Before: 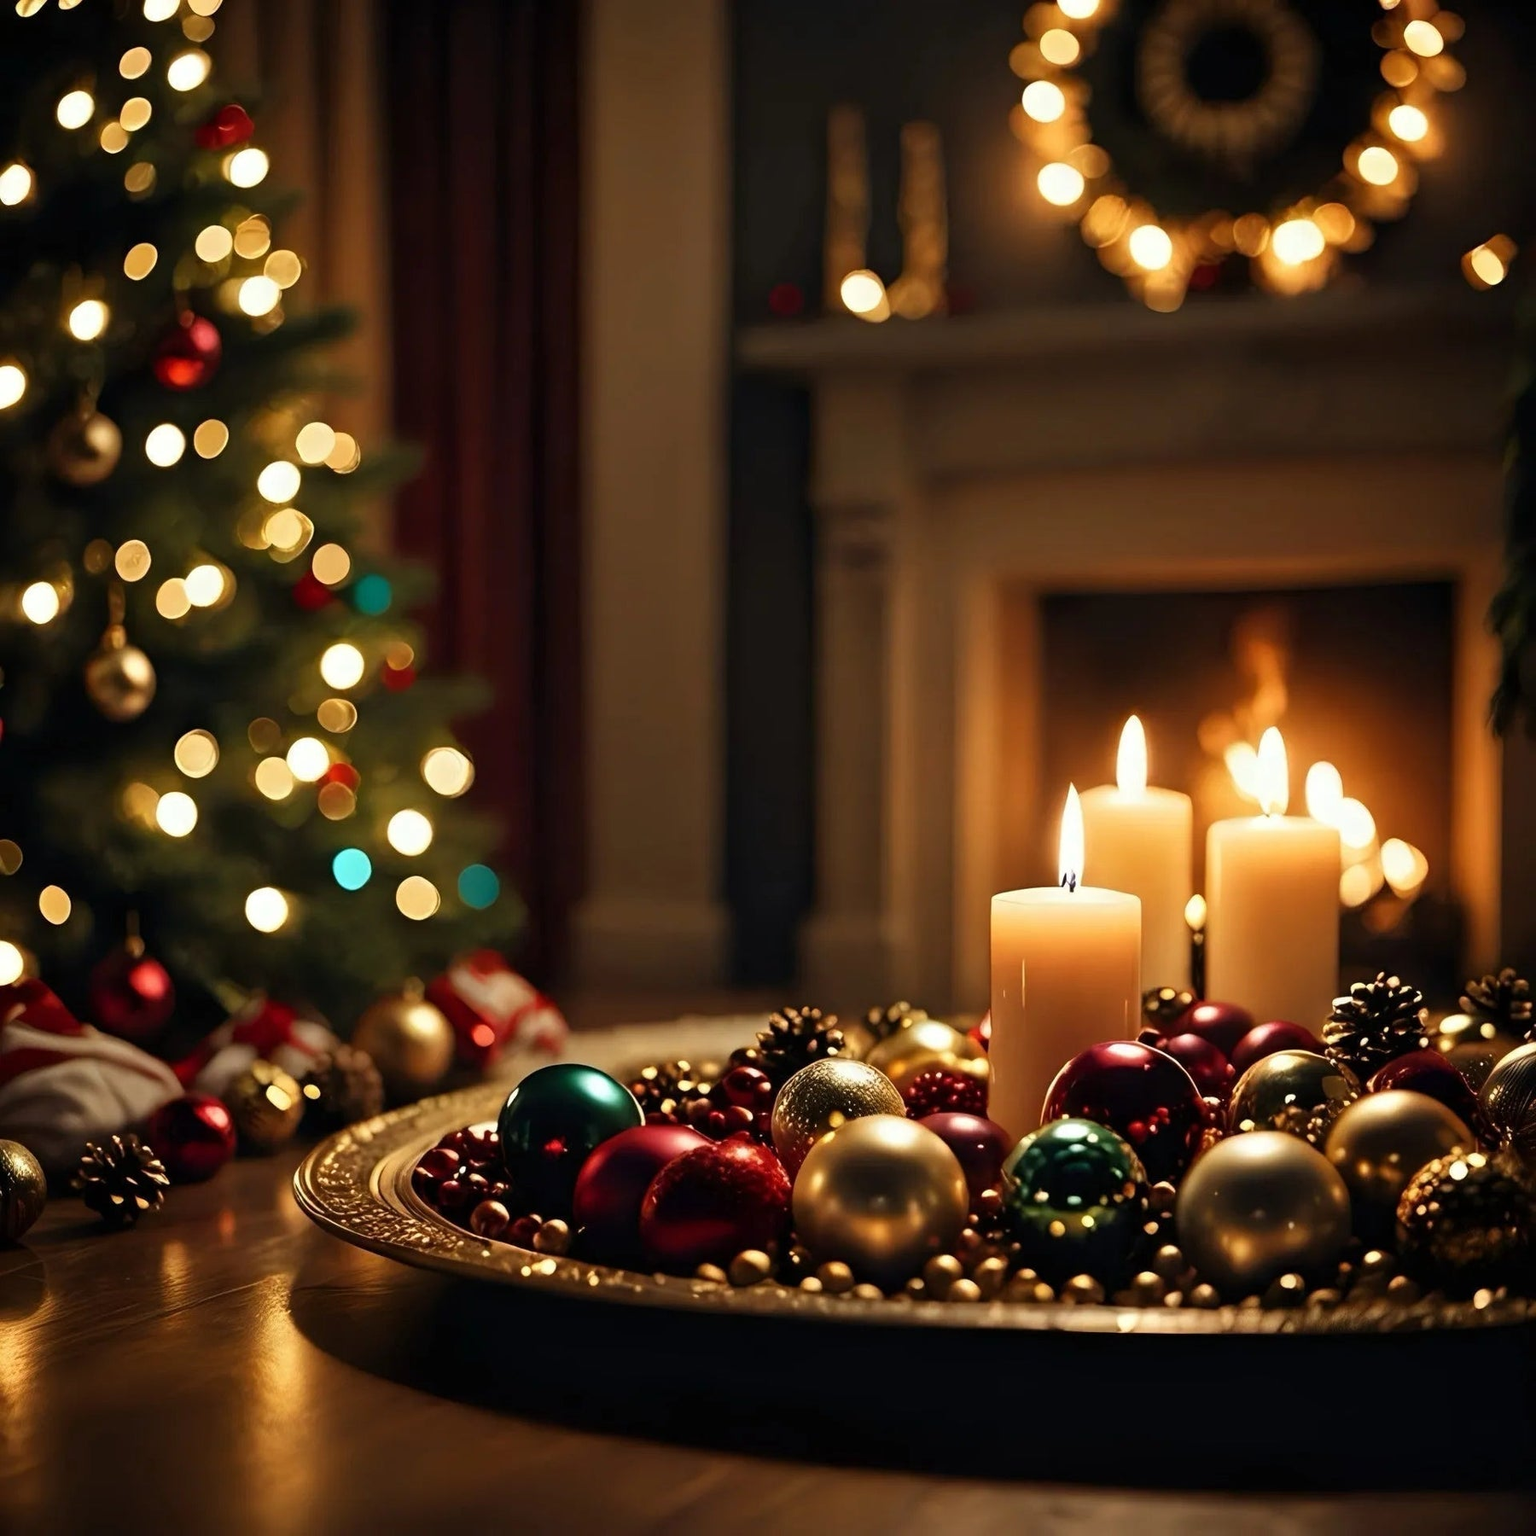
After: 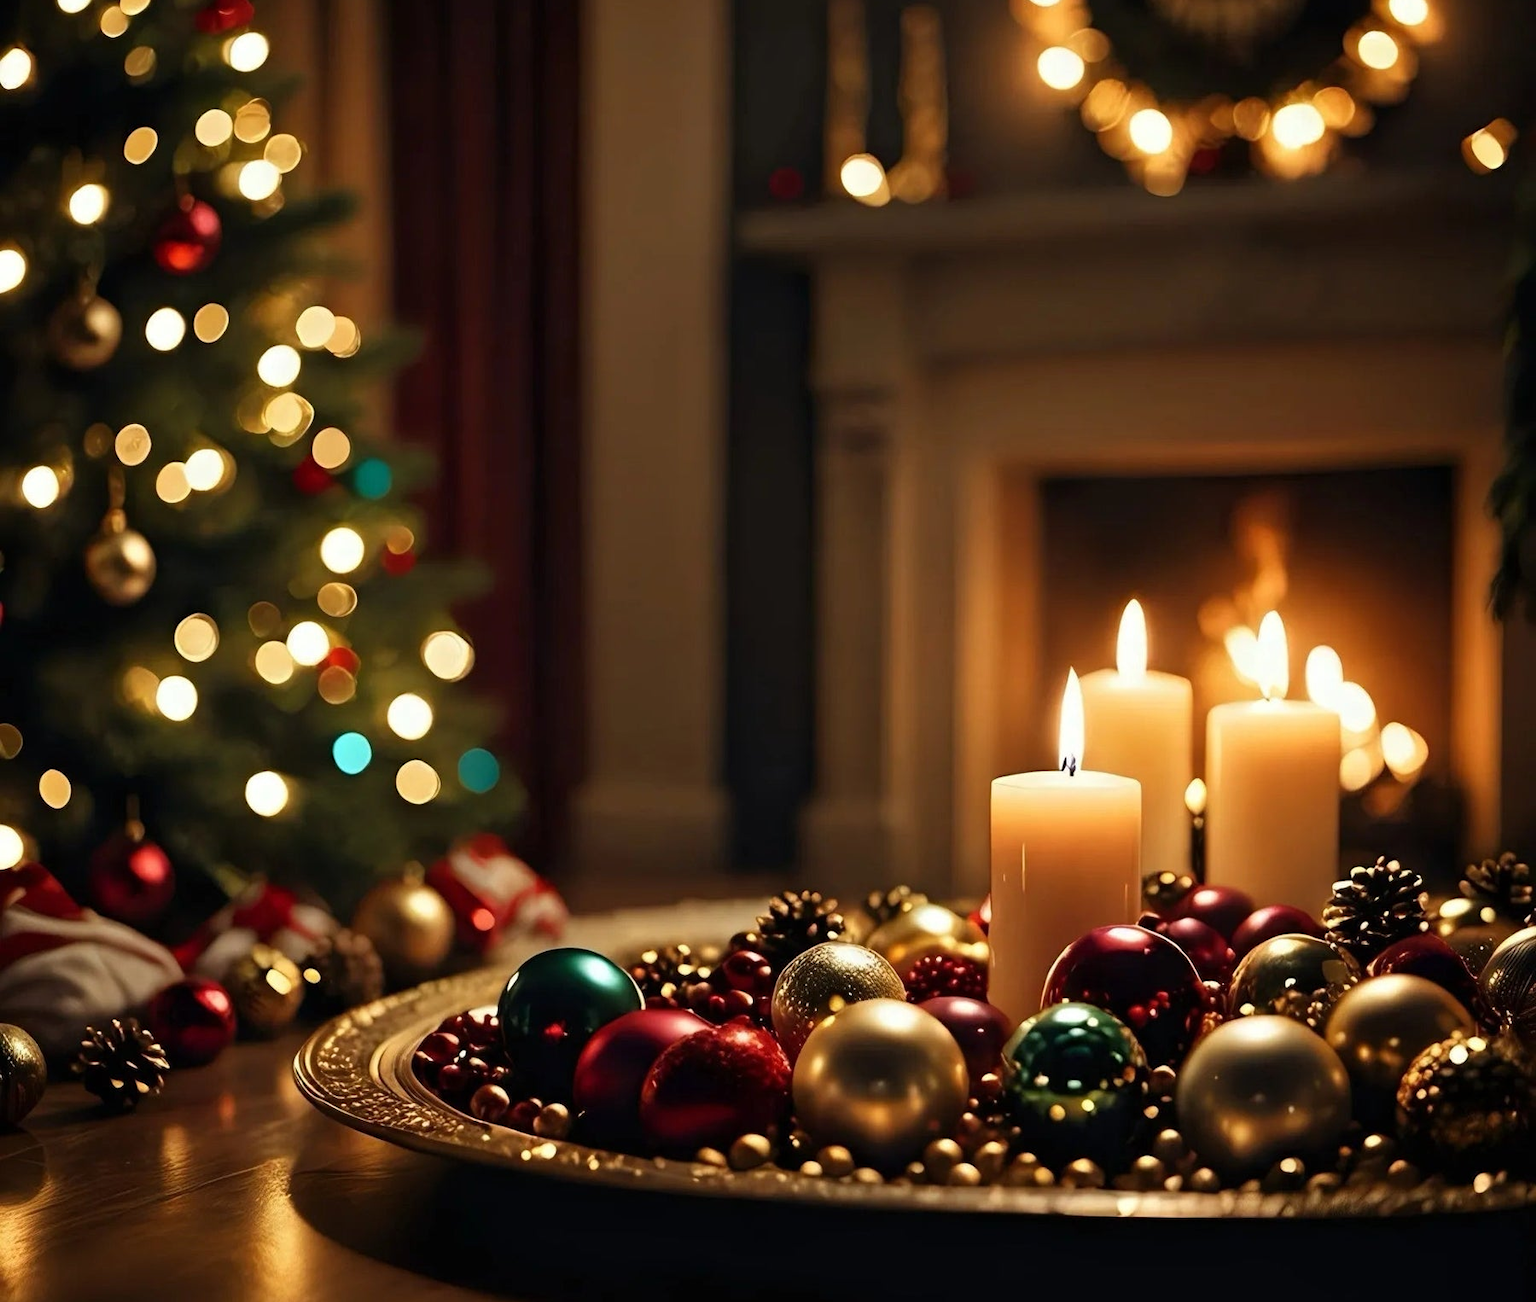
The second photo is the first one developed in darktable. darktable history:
crop: top 7.571%, bottom 7.606%
